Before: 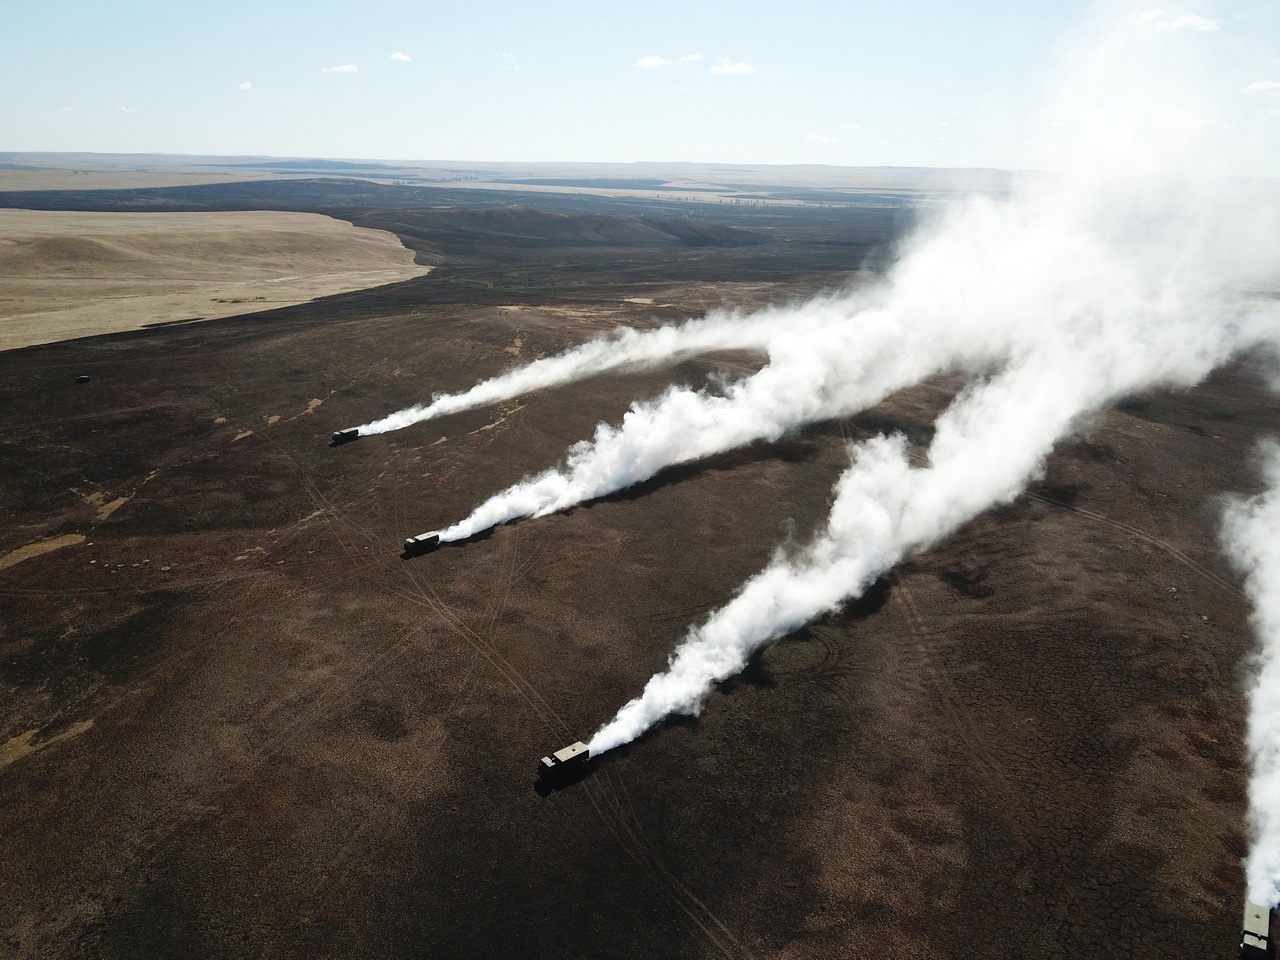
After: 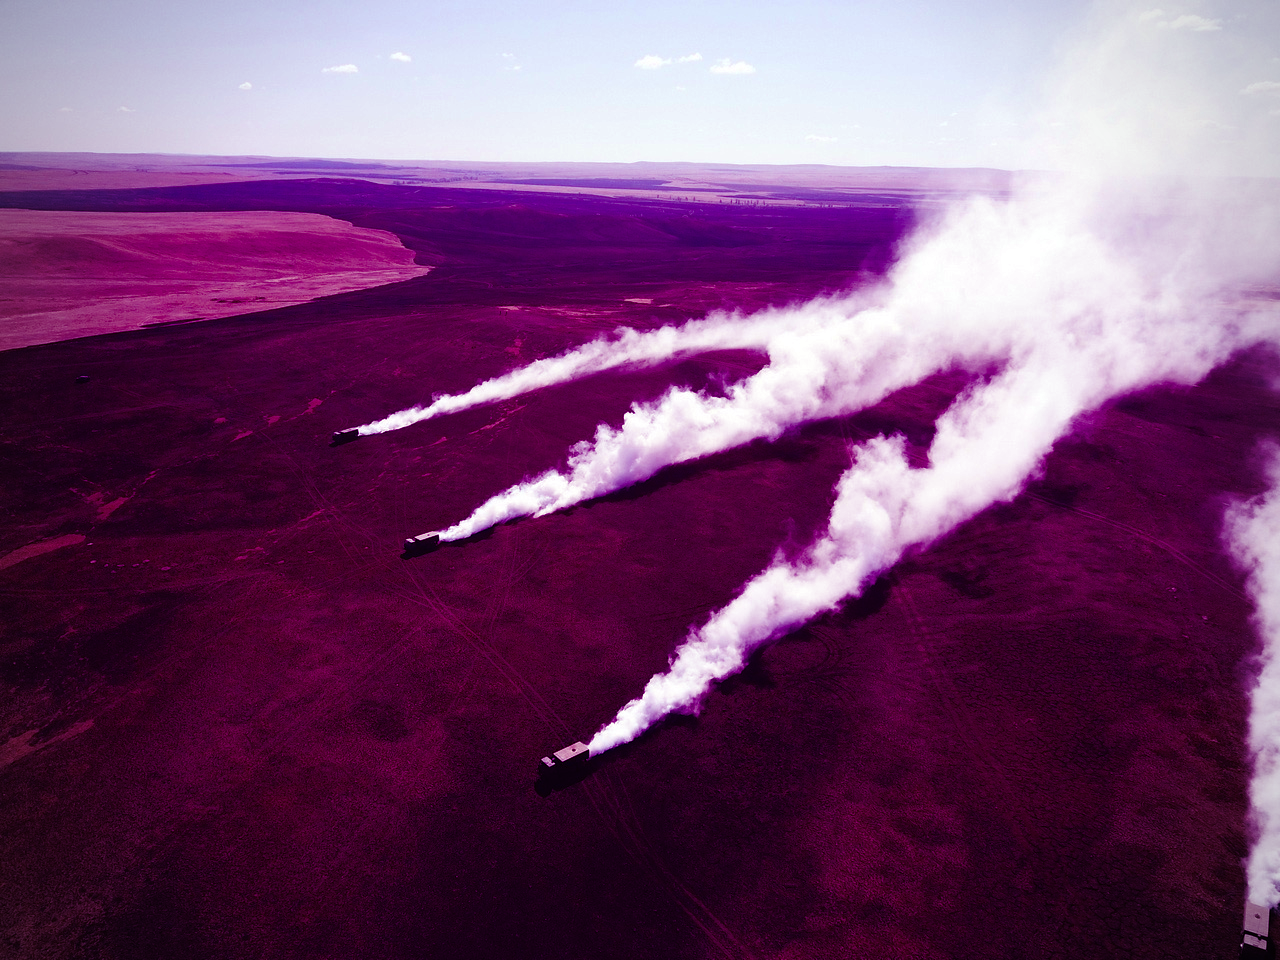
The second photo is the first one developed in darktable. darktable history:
vignetting: fall-off radius 60.92%
tone equalizer: -7 EV 0.13 EV, smoothing diameter 25%, edges refinement/feathering 10, preserve details guided filter
color balance: mode lift, gamma, gain (sRGB), lift [1, 1, 0.101, 1]
color correction: saturation 1.1
